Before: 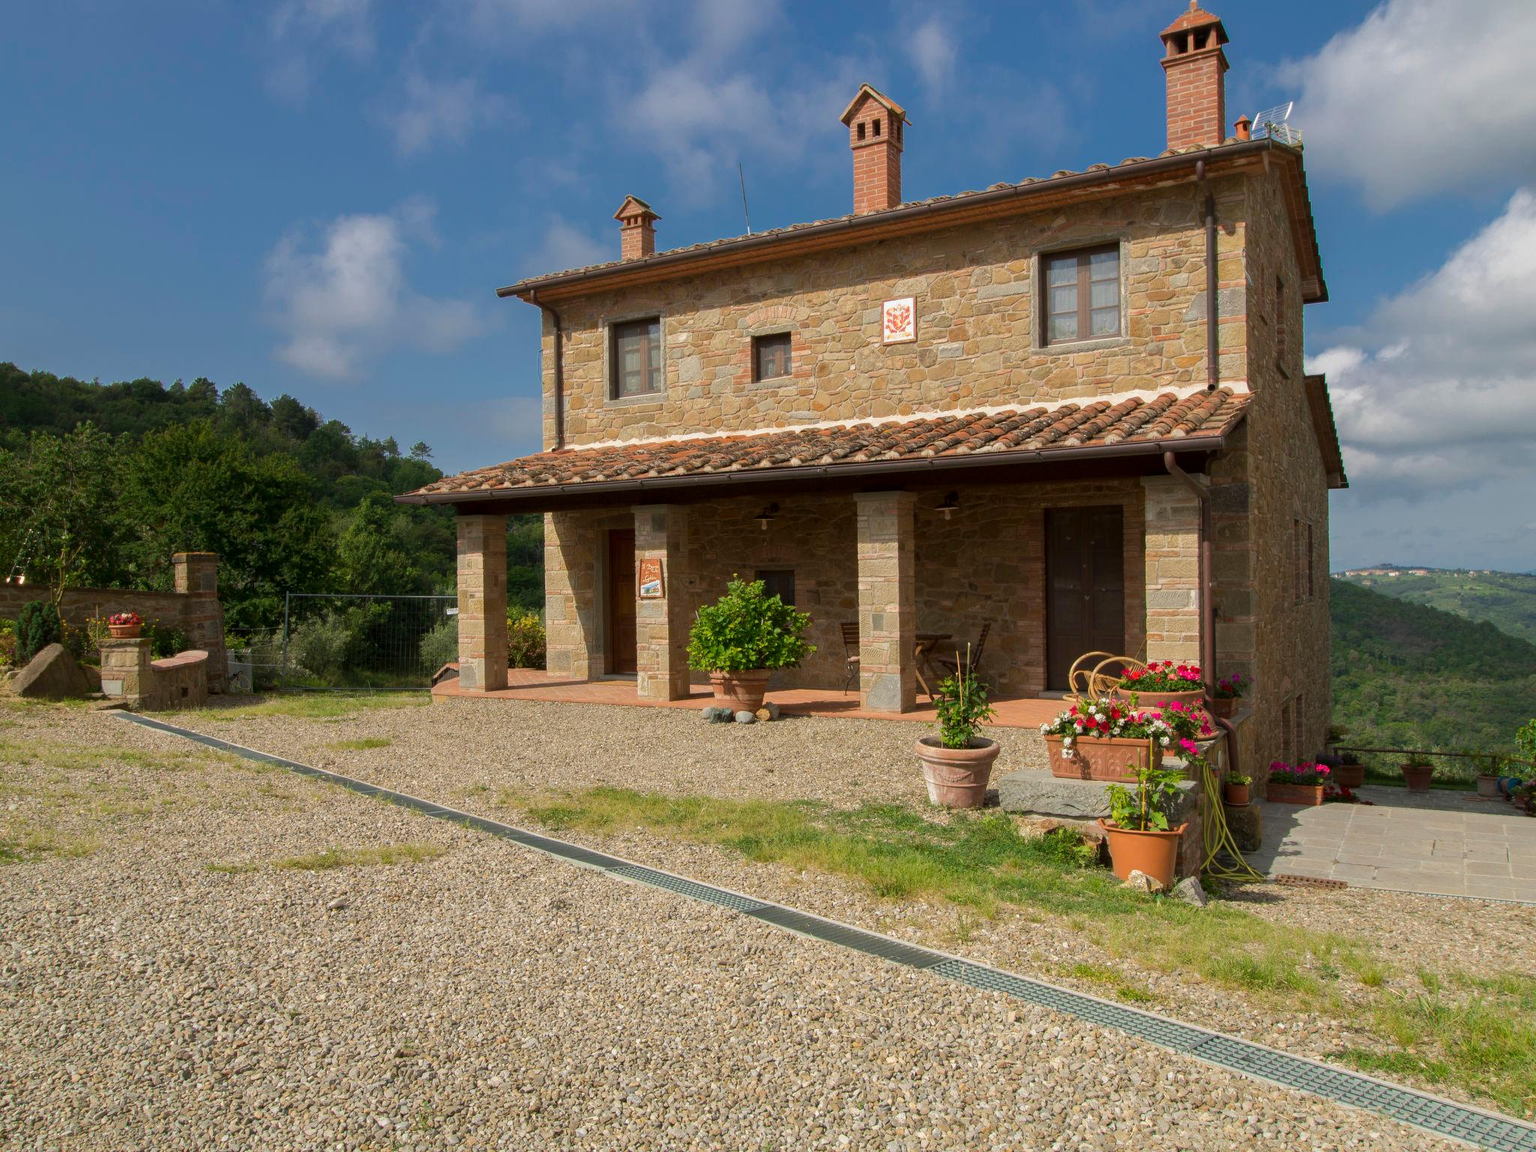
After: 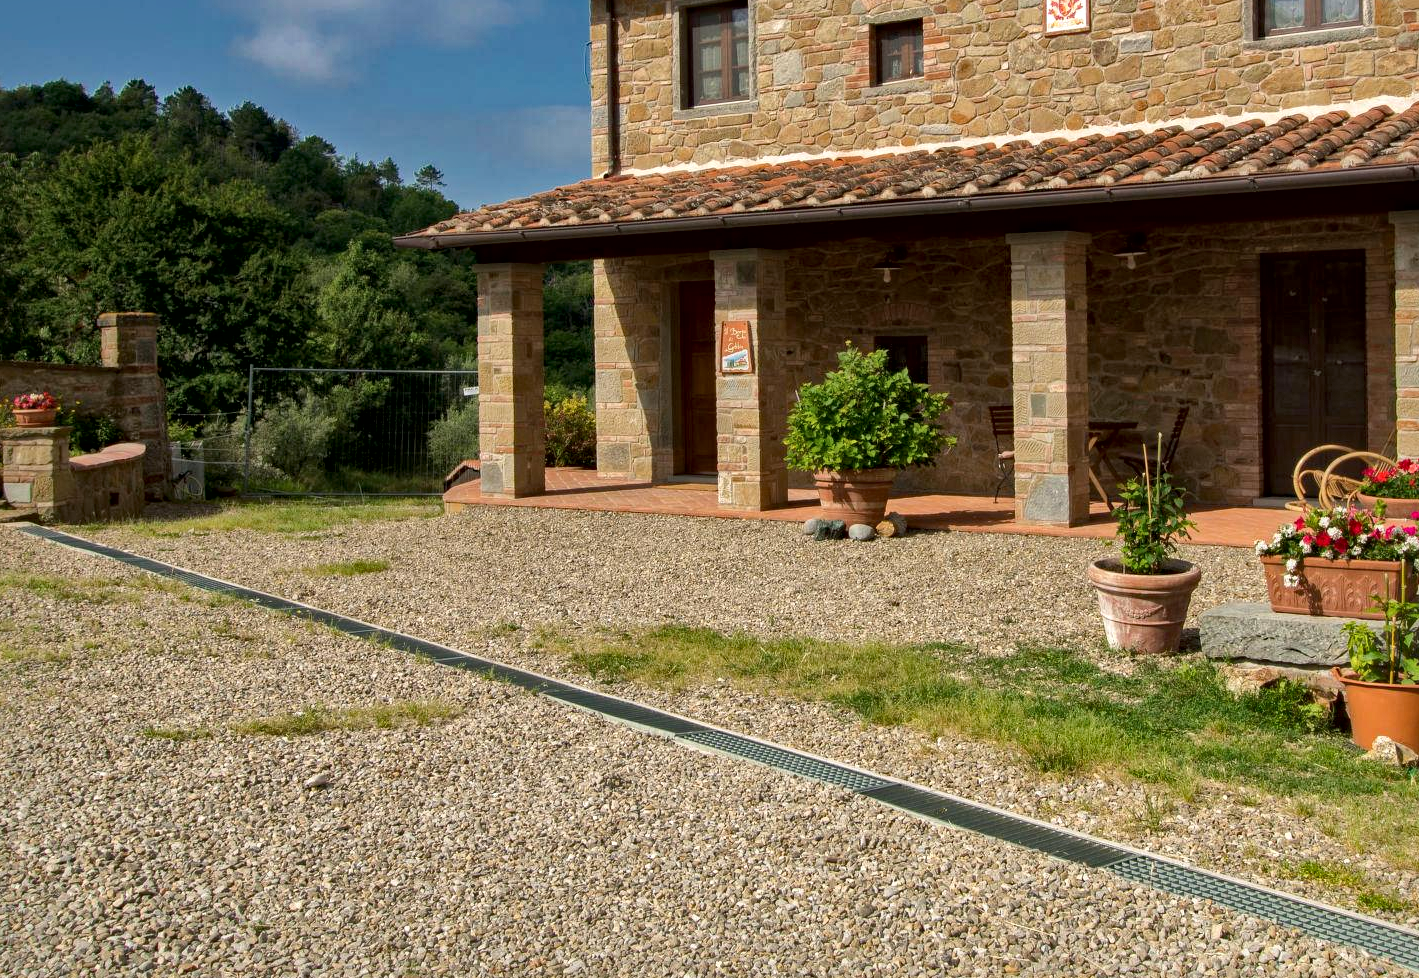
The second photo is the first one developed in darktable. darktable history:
local contrast: mode bilateral grid, contrast 20, coarseness 50, detail 171%, midtone range 0.2
haze removal: strength 0.29, distance 0.25, compatibility mode true, adaptive false
crop: left 6.488%, top 27.668%, right 24.183%, bottom 8.656%
